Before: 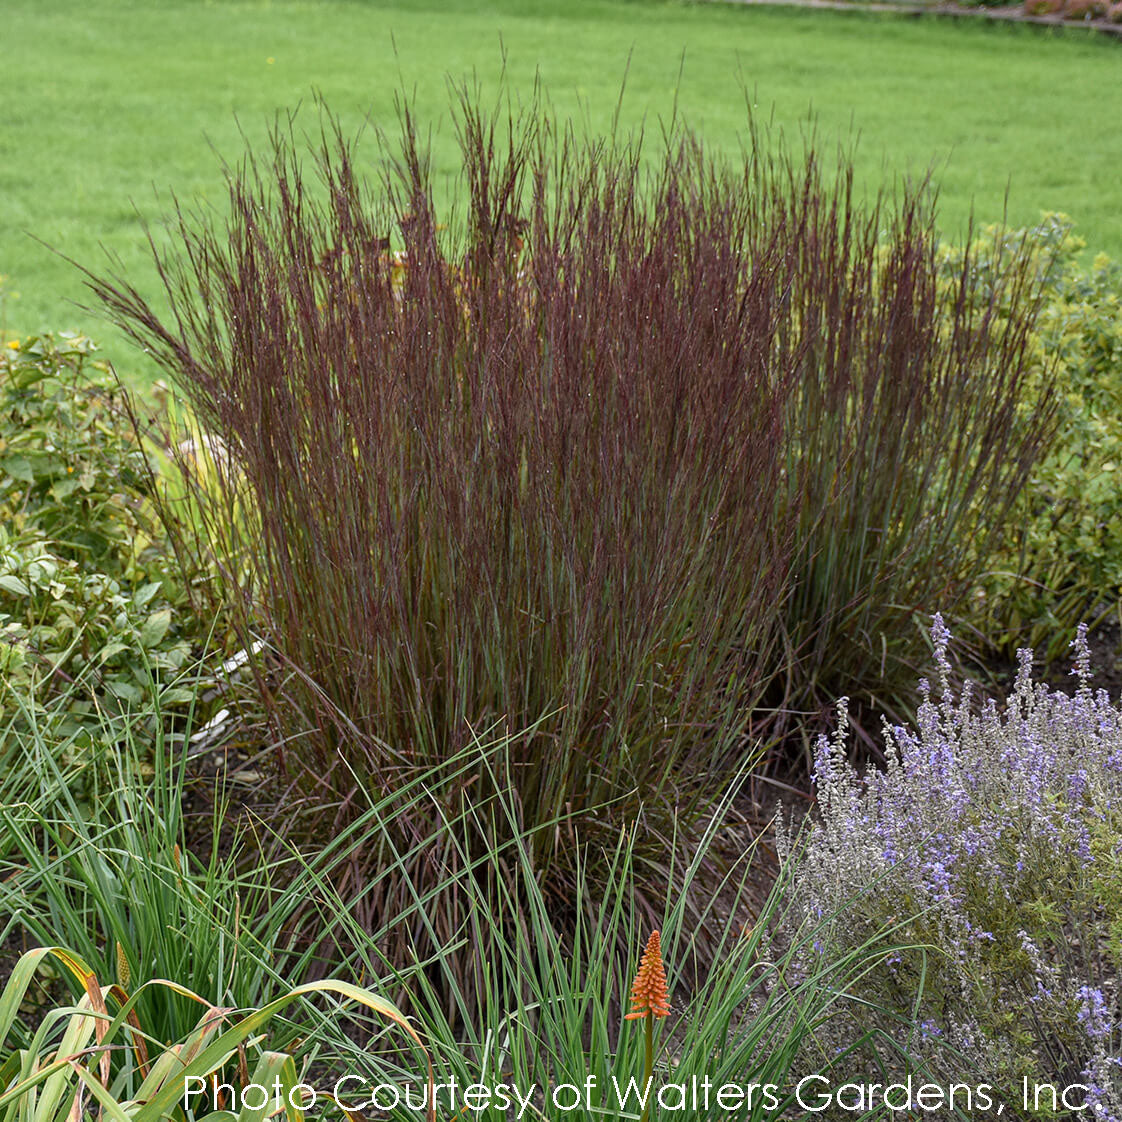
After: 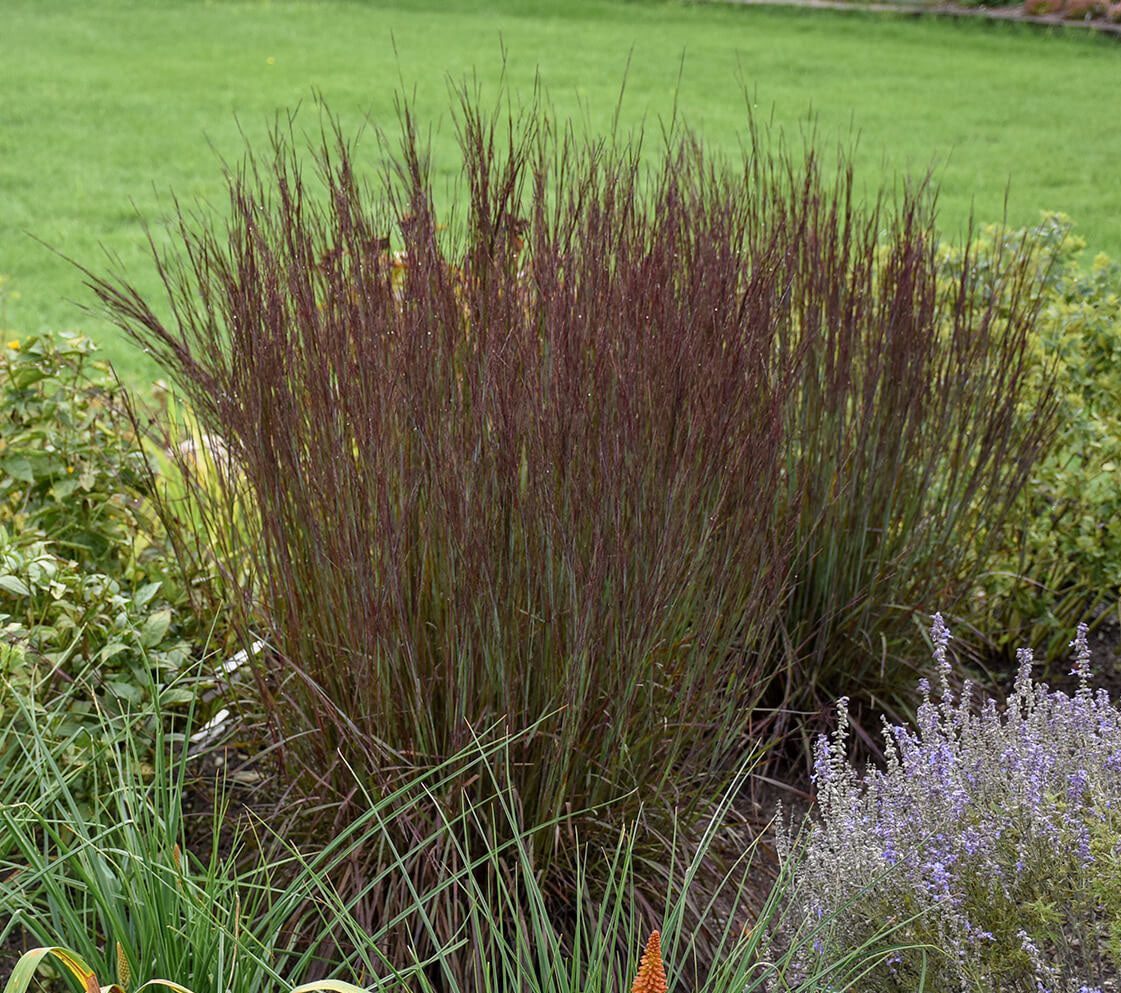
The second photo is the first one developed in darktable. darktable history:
crop and rotate: top 0%, bottom 11.421%
